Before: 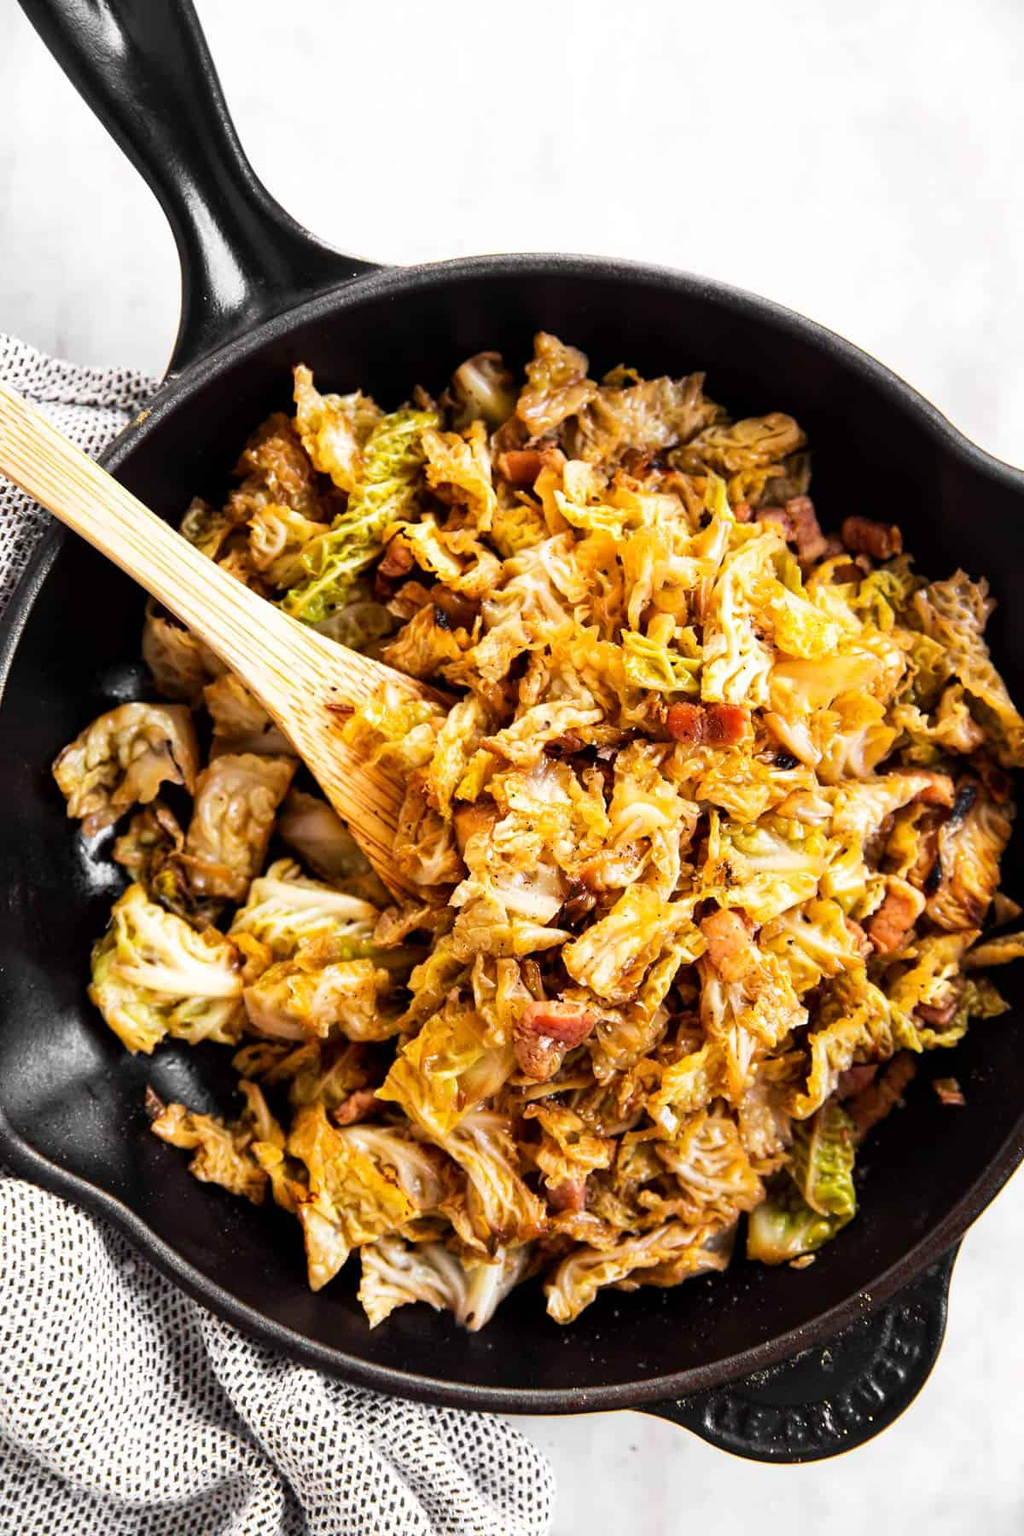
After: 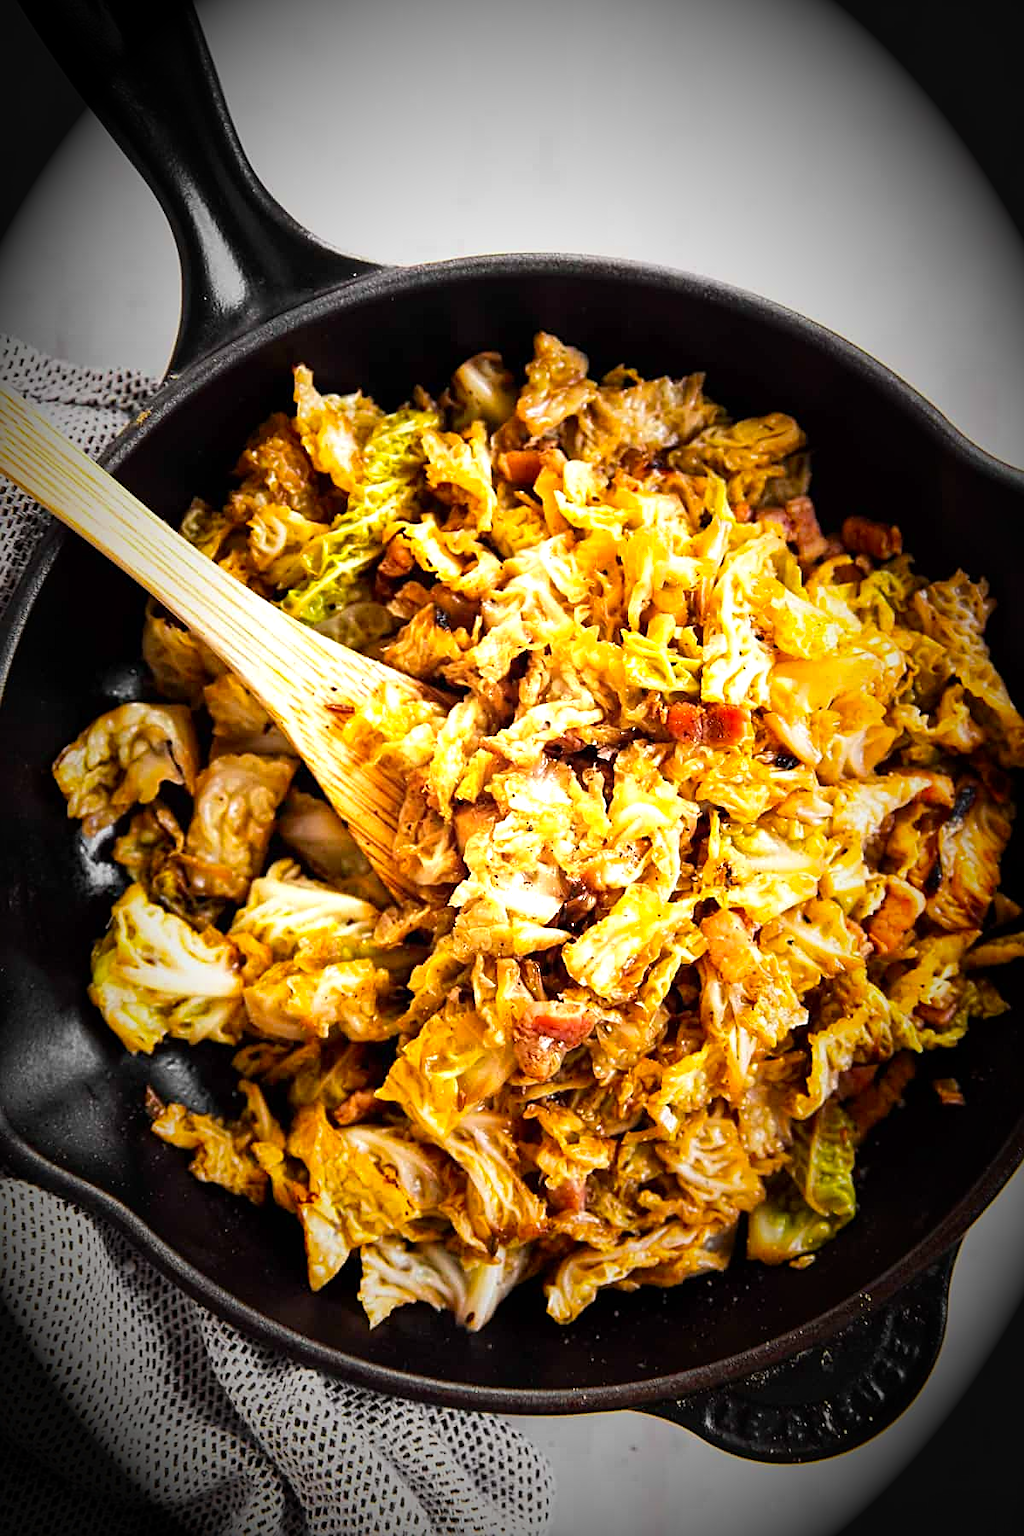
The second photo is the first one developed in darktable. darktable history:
sharpen: on, module defaults
vignetting: fall-off start 16%, fall-off radius 100.14%, brightness -0.998, saturation 0.497, width/height ratio 0.713
exposure: exposure 0.735 EV, compensate highlight preservation false
